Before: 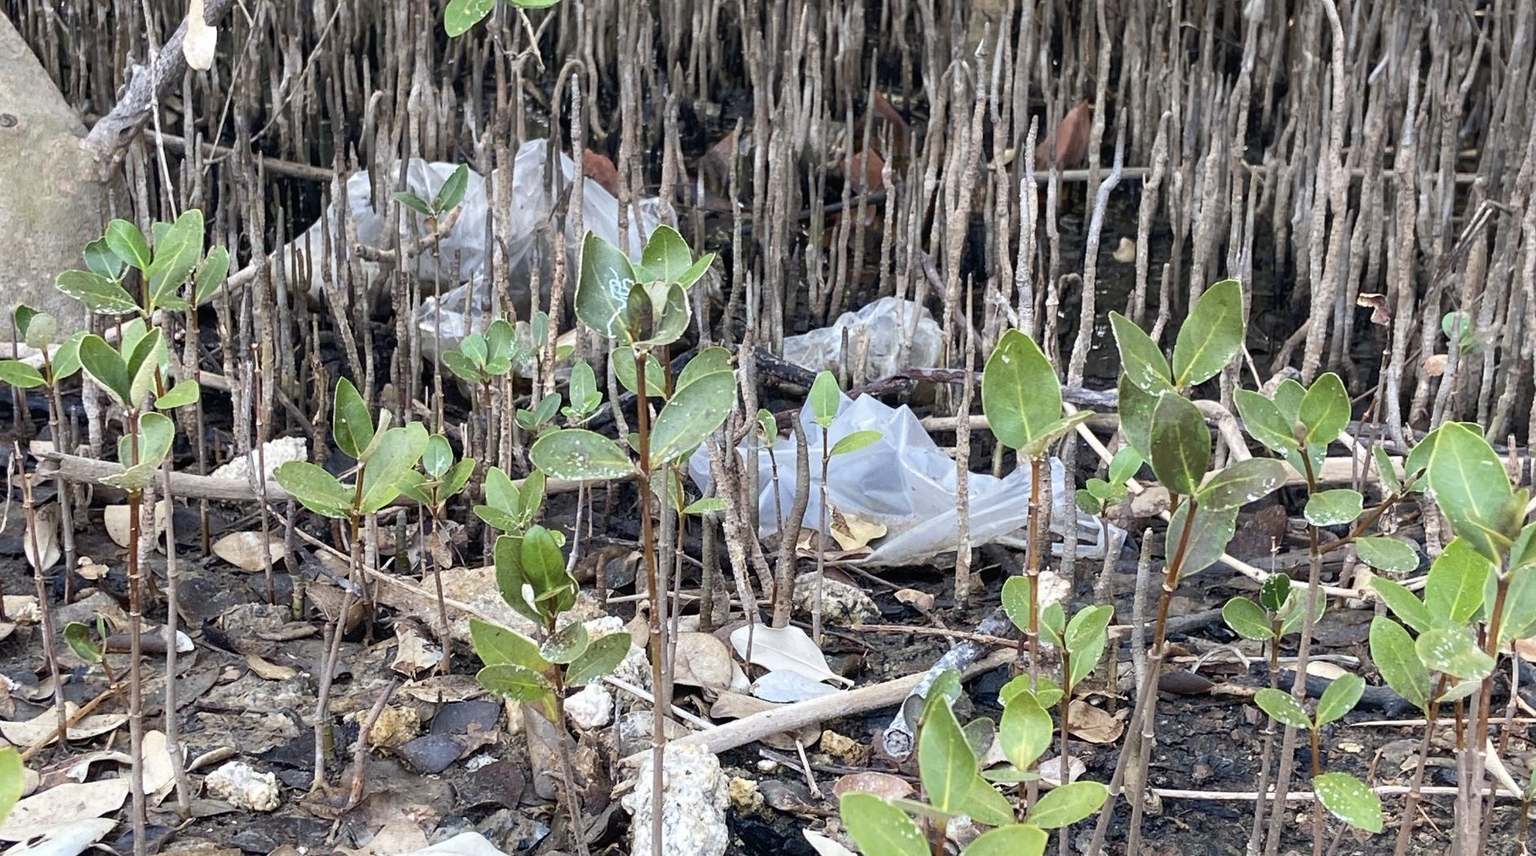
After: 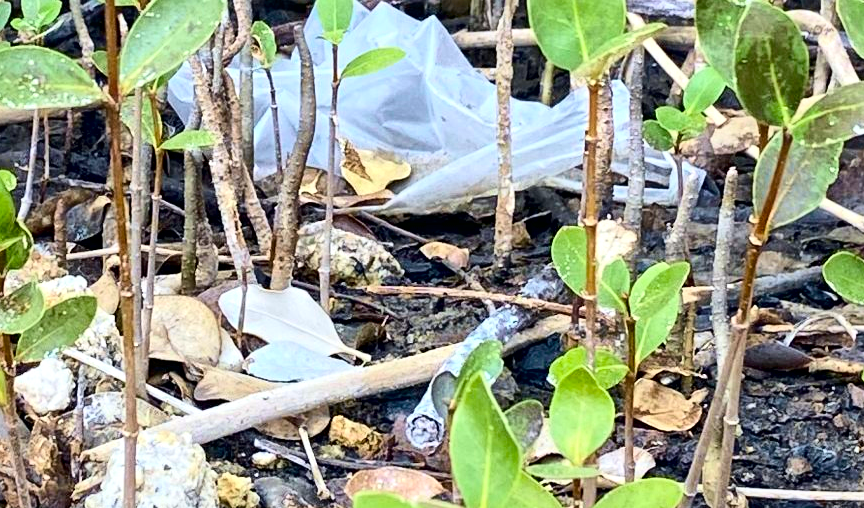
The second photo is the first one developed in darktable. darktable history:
tone curve: curves: ch0 [(0, 0) (0.114, 0.083) (0.291, 0.3) (0.447, 0.535) (0.602, 0.712) (0.772, 0.864) (0.999, 0.978)]; ch1 [(0, 0) (0.389, 0.352) (0.458, 0.433) (0.486, 0.474) (0.509, 0.505) (0.535, 0.541) (0.555, 0.557) (0.677, 0.724) (1, 1)]; ch2 [(0, 0) (0.369, 0.388) (0.449, 0.431) (0.501, 0.5) (0.528, 0.552) (0.561, 0.596) (0.697, 0.721) (1, 1)], color space Lab, independent channels, preserve colors none
crop: left 35.976%, top 45.819%, right 18.162%, bottom 5.807%
local contrast: mode bilateral grid, contrast 20, coarseness 19, detail 163%, midtone range 0.2
color balance rgb: perceptual saturation grading › global saturation 30%, global vibrance 20%
